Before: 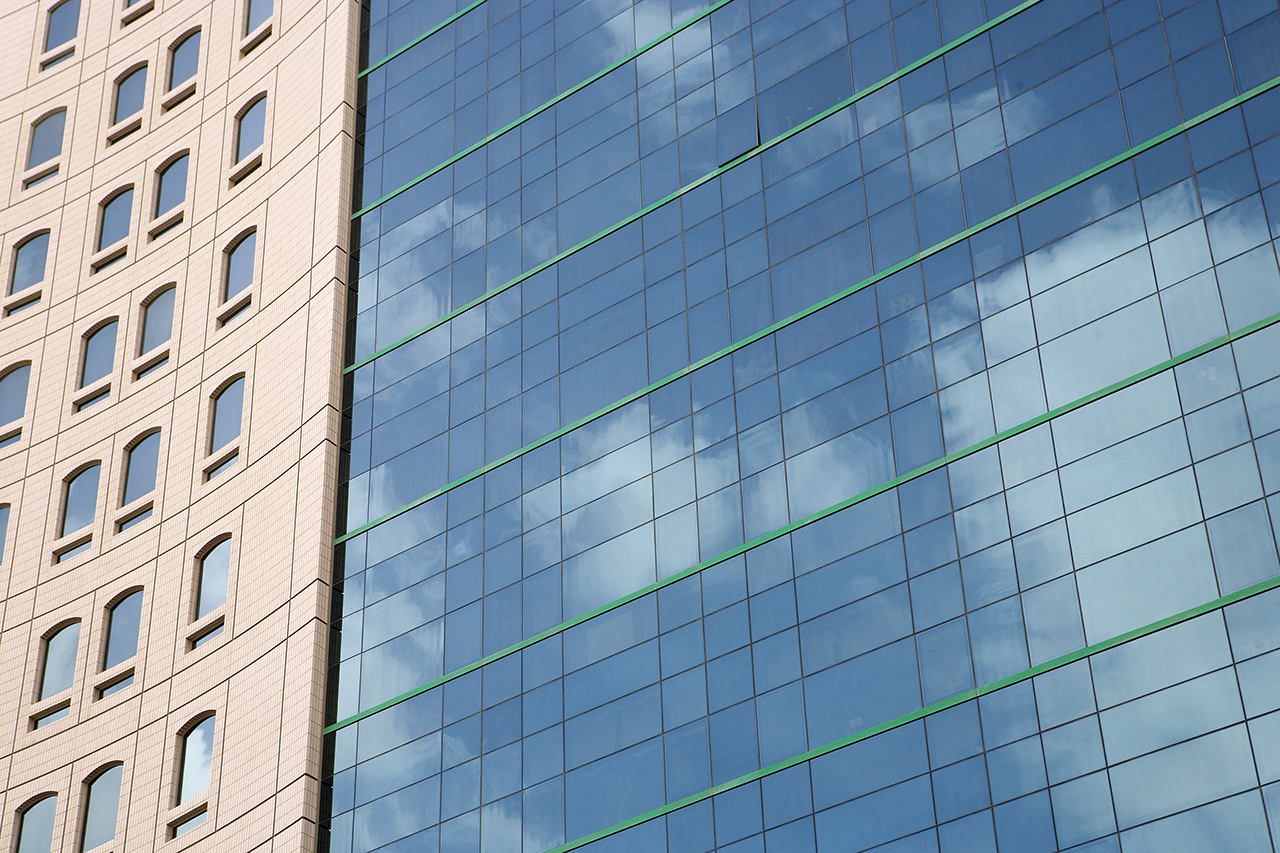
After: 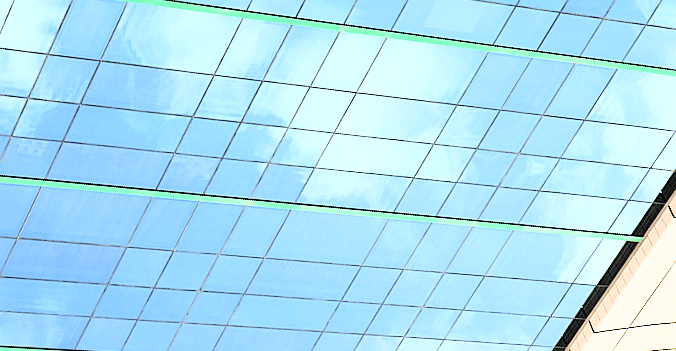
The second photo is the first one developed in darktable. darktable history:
base curve: curves: ch0 [(0, 0.003) (0.001, 0.002) (0.006, 0.004) (0.02, 0.022) (0.048, 0.086) (0.094, 0.234) (0.162, 0.431) (0.258, 0.629) (0.385, 0.8) (0.548, 0.918) (0.751, 0.988) (1, 1)]
exposure: black level correction 0.001, exposure 0.499 EV, compensate exposure bias true, compensate highlight preservation false
crop and rotate: angle 148.59°, left 9.189%, top 15.618%, right 4.402%, bottom 17.078%
sharpen: on, module defaults
